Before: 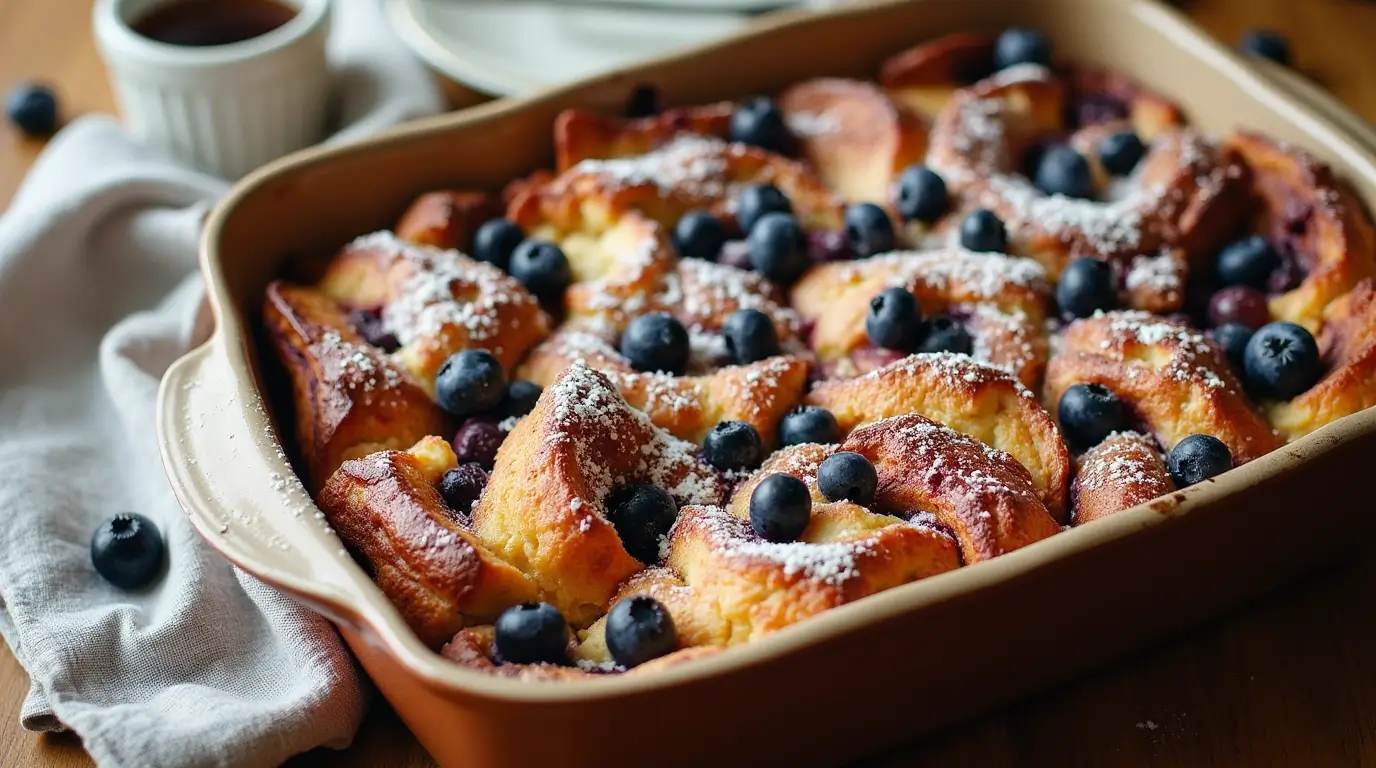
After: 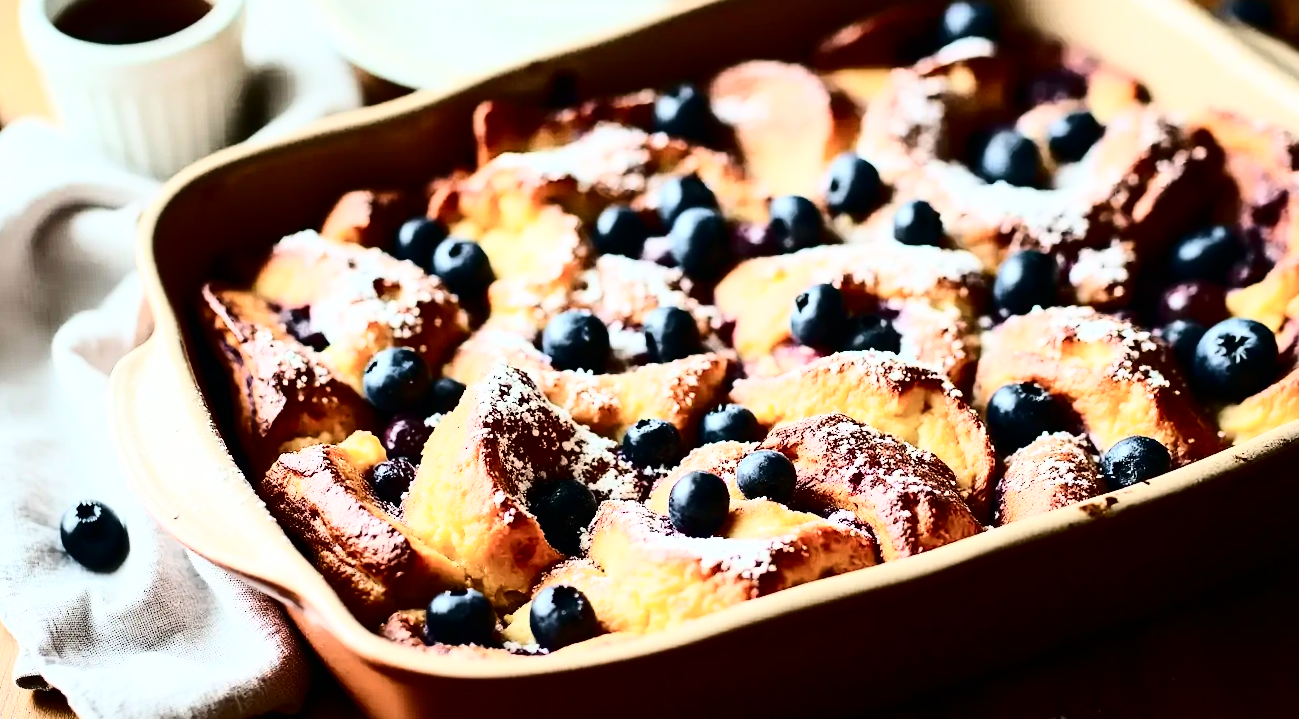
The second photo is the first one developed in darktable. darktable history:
contrast brightness saturation: contrast 0.5, saturation -0.1
base curve: curves: ch0 [(0, 0) (0.032, 0.037) (0.105, 0.228) (0.435, 0.76) (0.856, 0.983) (1, 1)]
rotate and perspective: rotation 0.062°, lens shift (vertical) 0.115, lens shift (horizontal) -0.133, crop left 0.047, crop right 0.94, crop top 0.061, crop bottom 0.94
